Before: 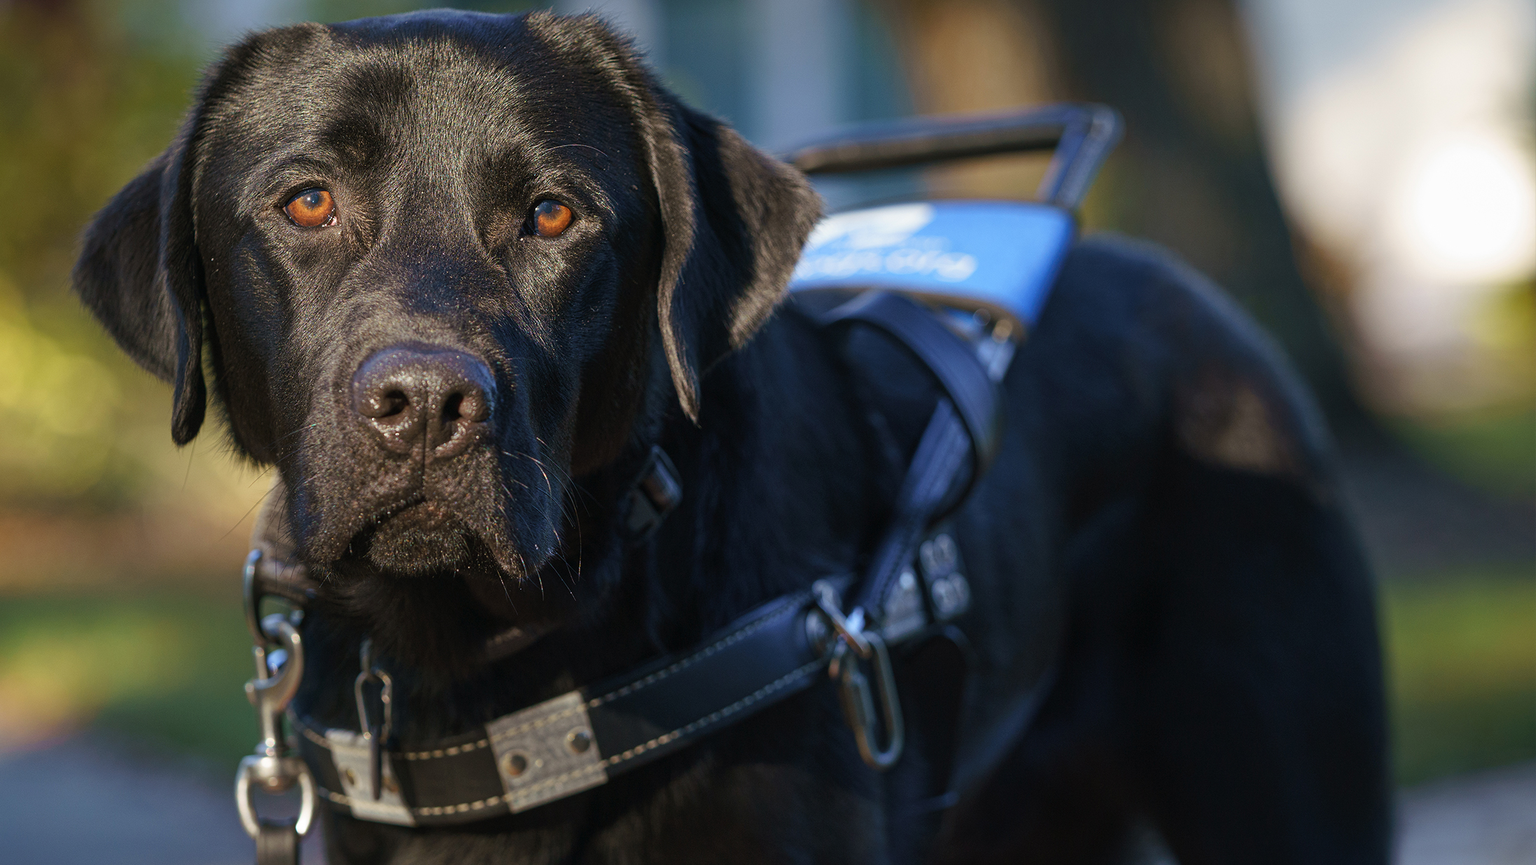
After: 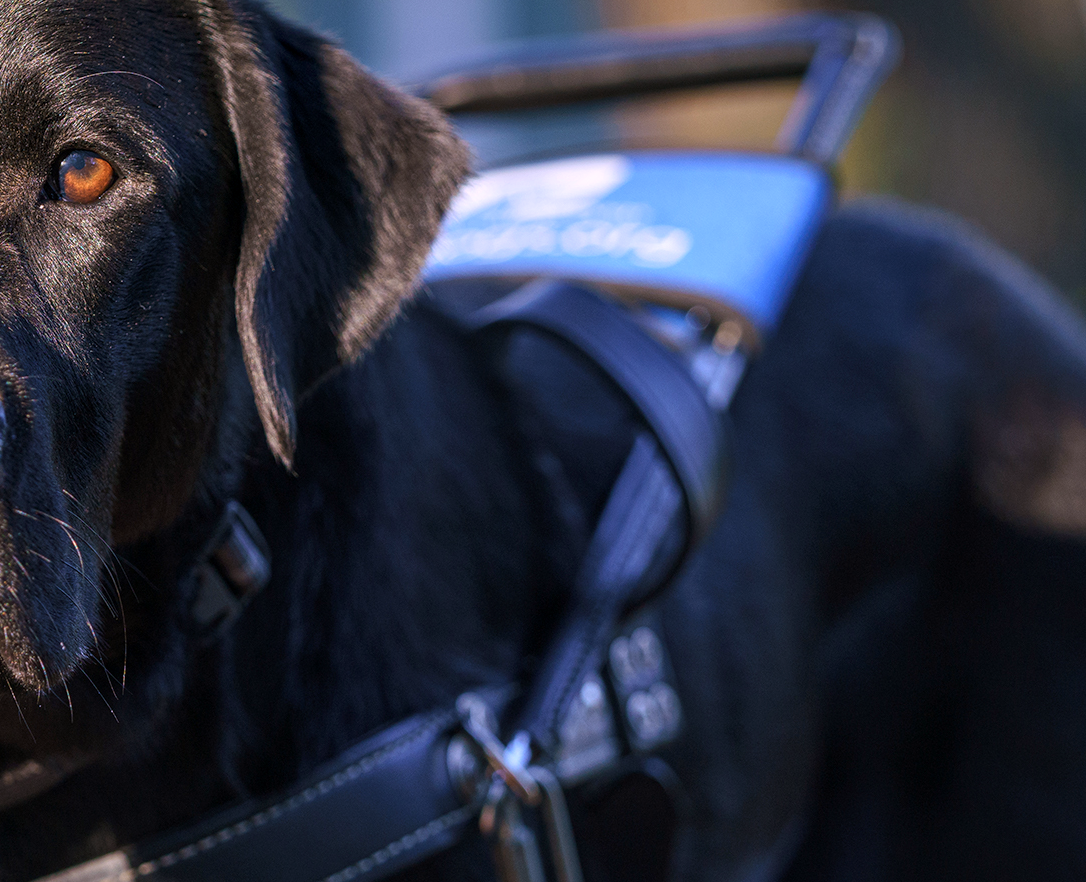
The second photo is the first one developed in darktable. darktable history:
white balance: red 1.066, blue 1.119
local contrast: on, module defaults
crop: left 32.075%, top 10.976%, right 18.355%, bottom 17.596%
